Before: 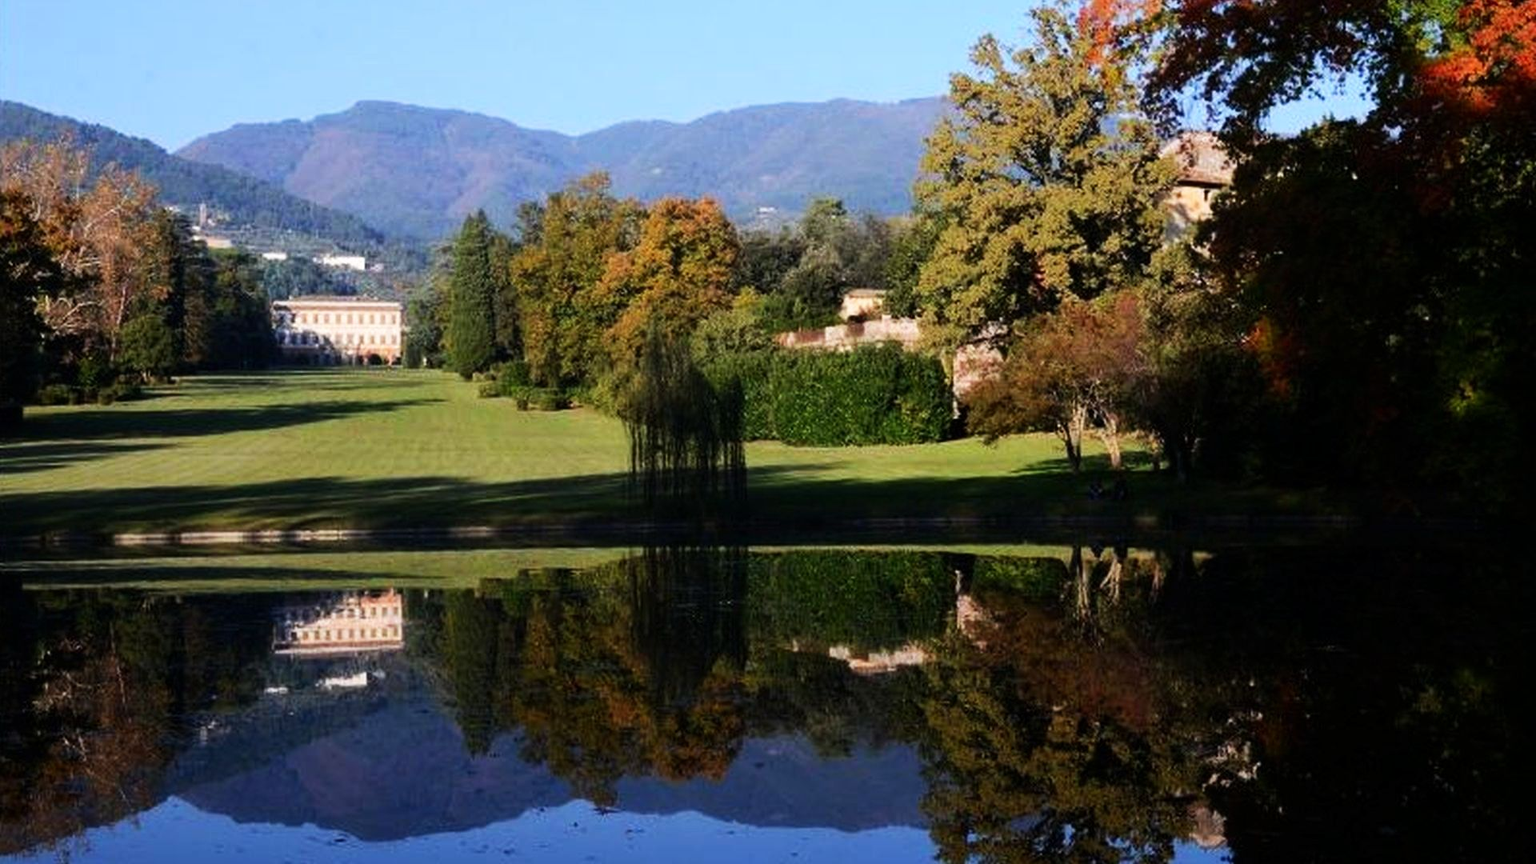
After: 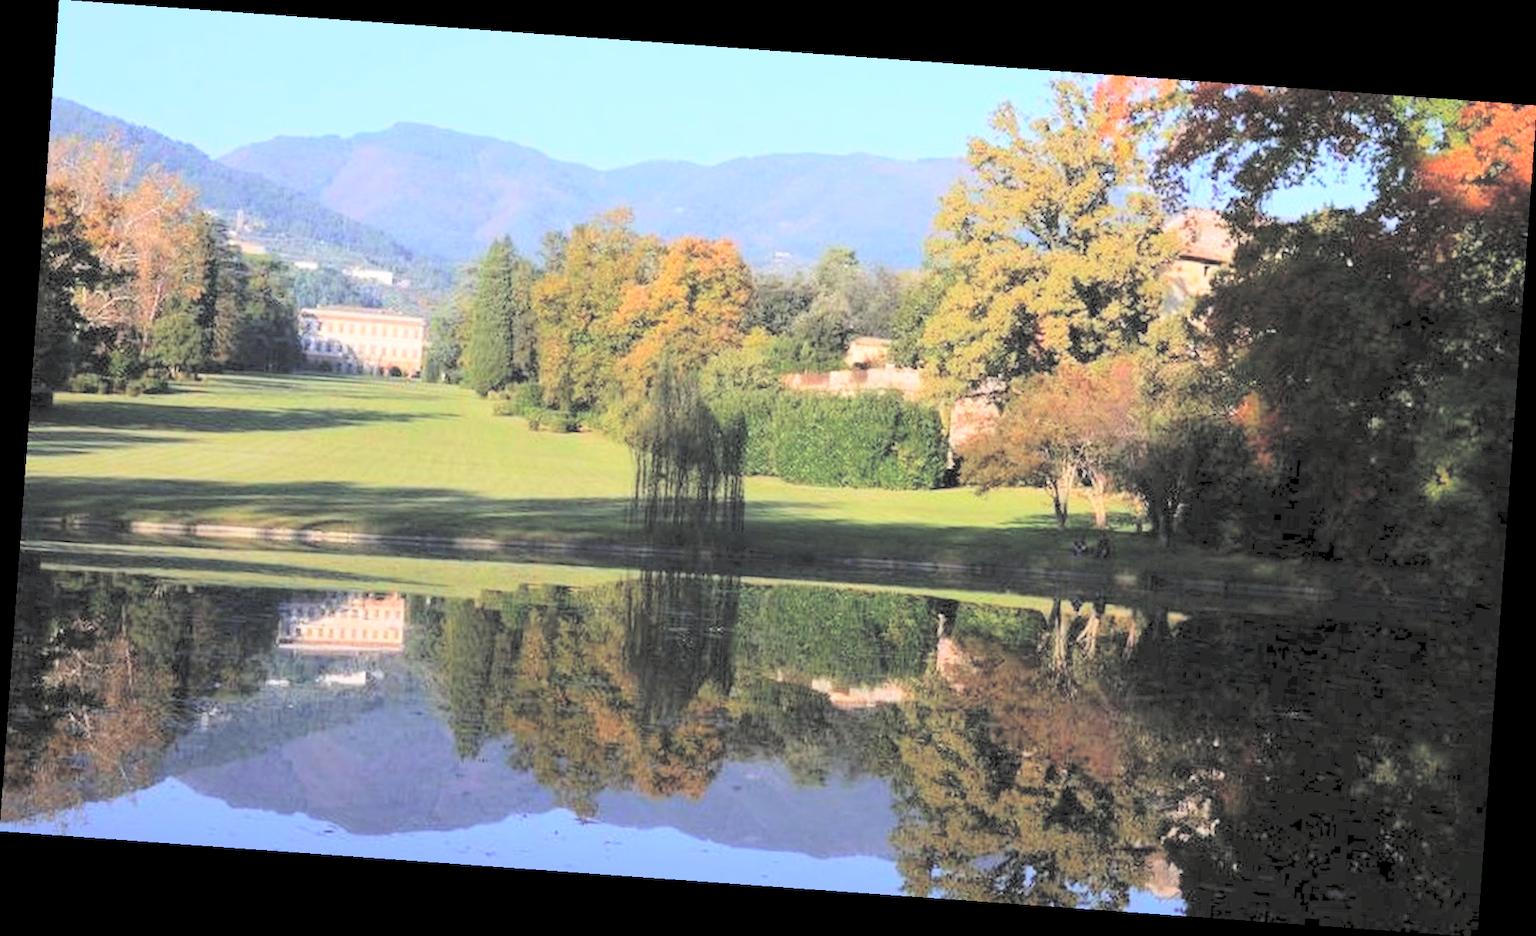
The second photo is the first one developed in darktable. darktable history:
contrast brightness saturation: brightness 1
rotate and perspective: rotation 4.1°, automatic cropping off
